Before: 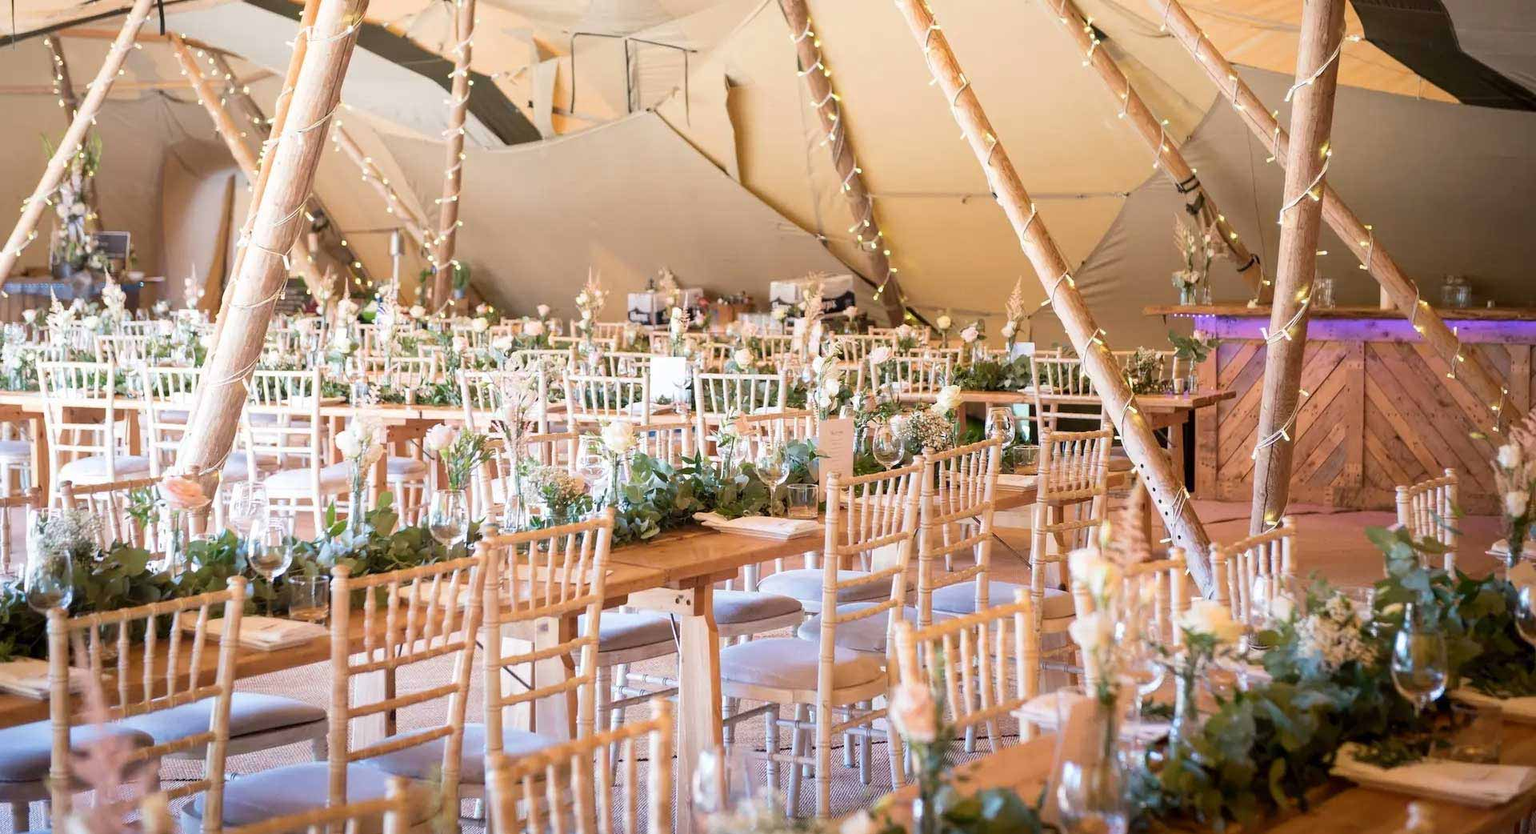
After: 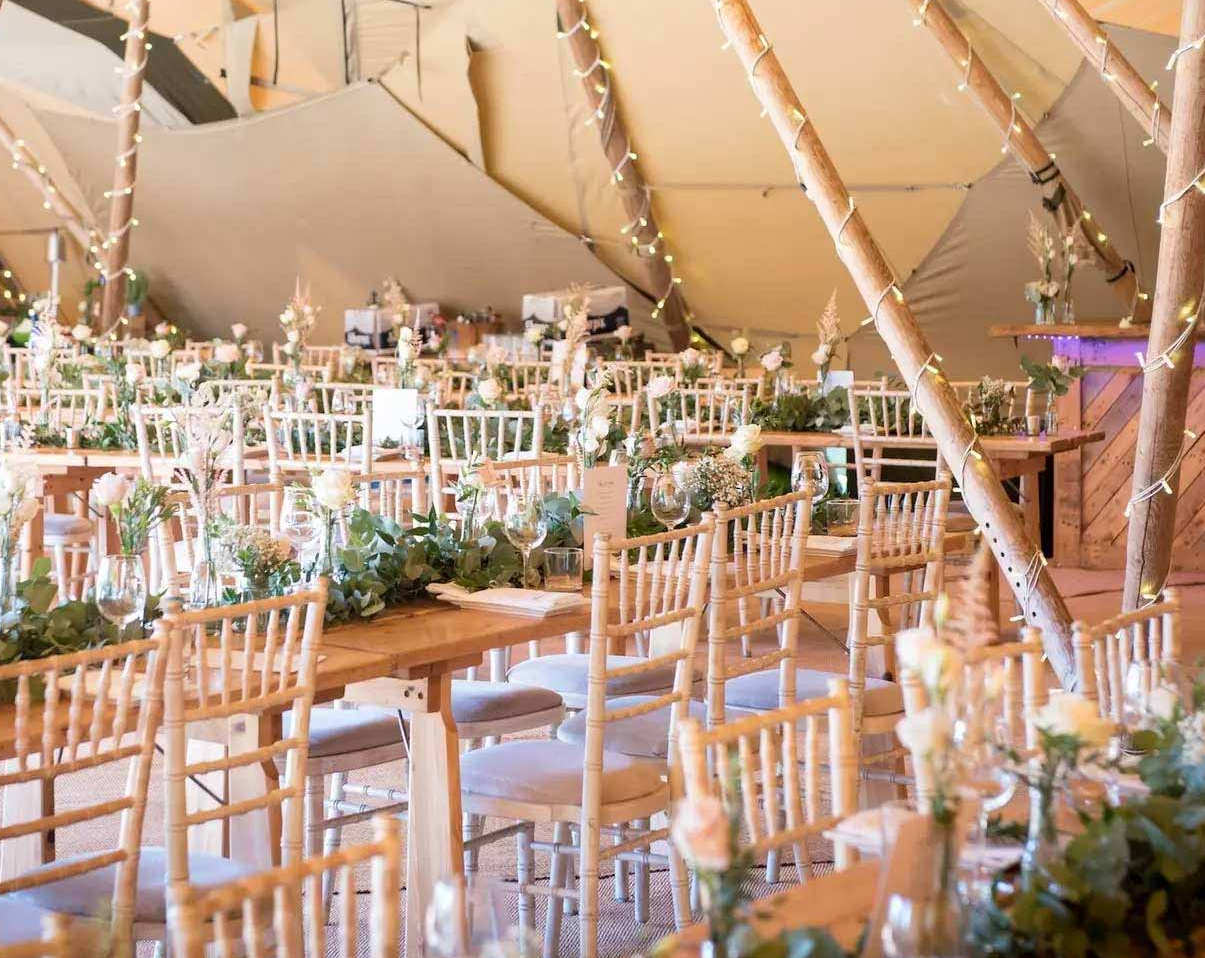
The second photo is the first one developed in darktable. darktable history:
crop and rotate: left 22.922%, top 5.635%, right 14.303%, bottom 2.335%
